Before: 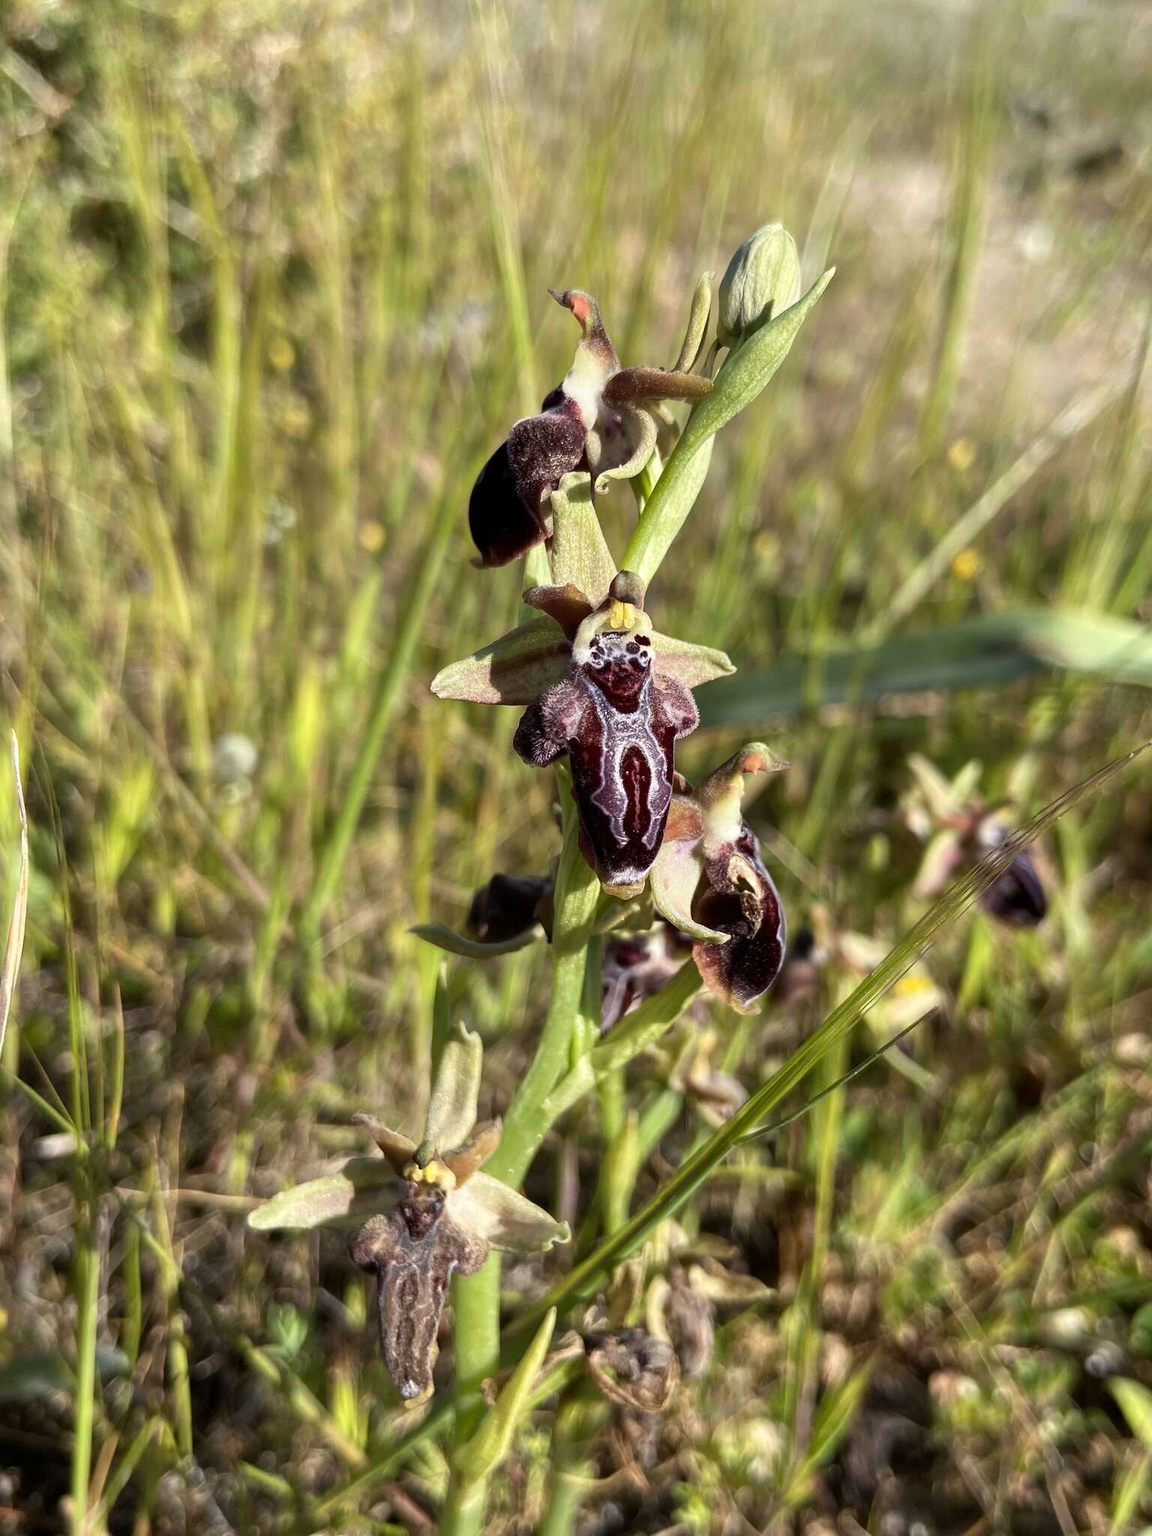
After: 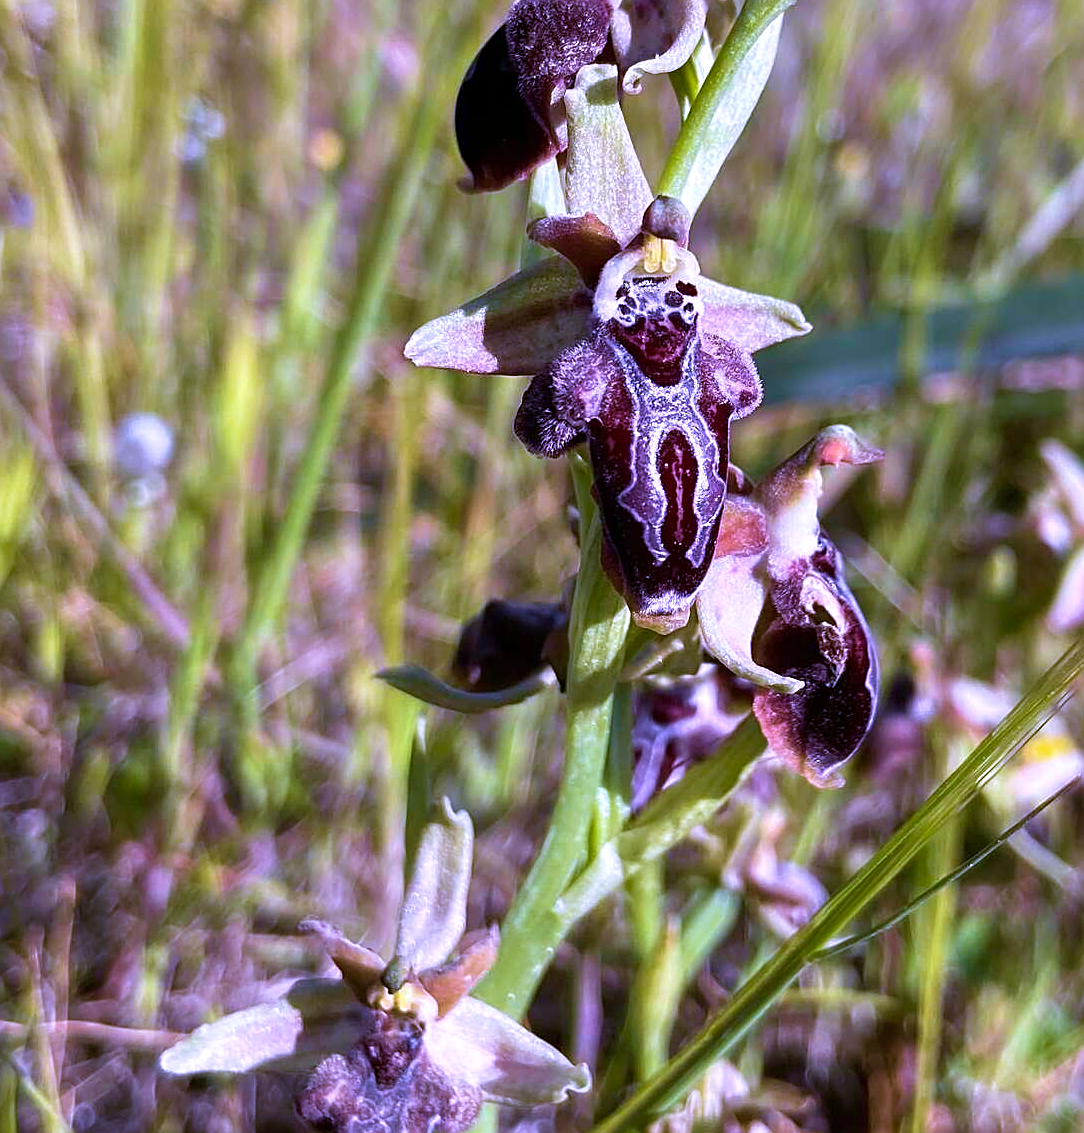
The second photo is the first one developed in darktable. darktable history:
sharpen: on, module defaults
crop: left 11.123%, top 27.61%, right 18.3%, bottom 17.034%
velvia: strength 39.63%
white balance: red 0.98, blue 1.61
